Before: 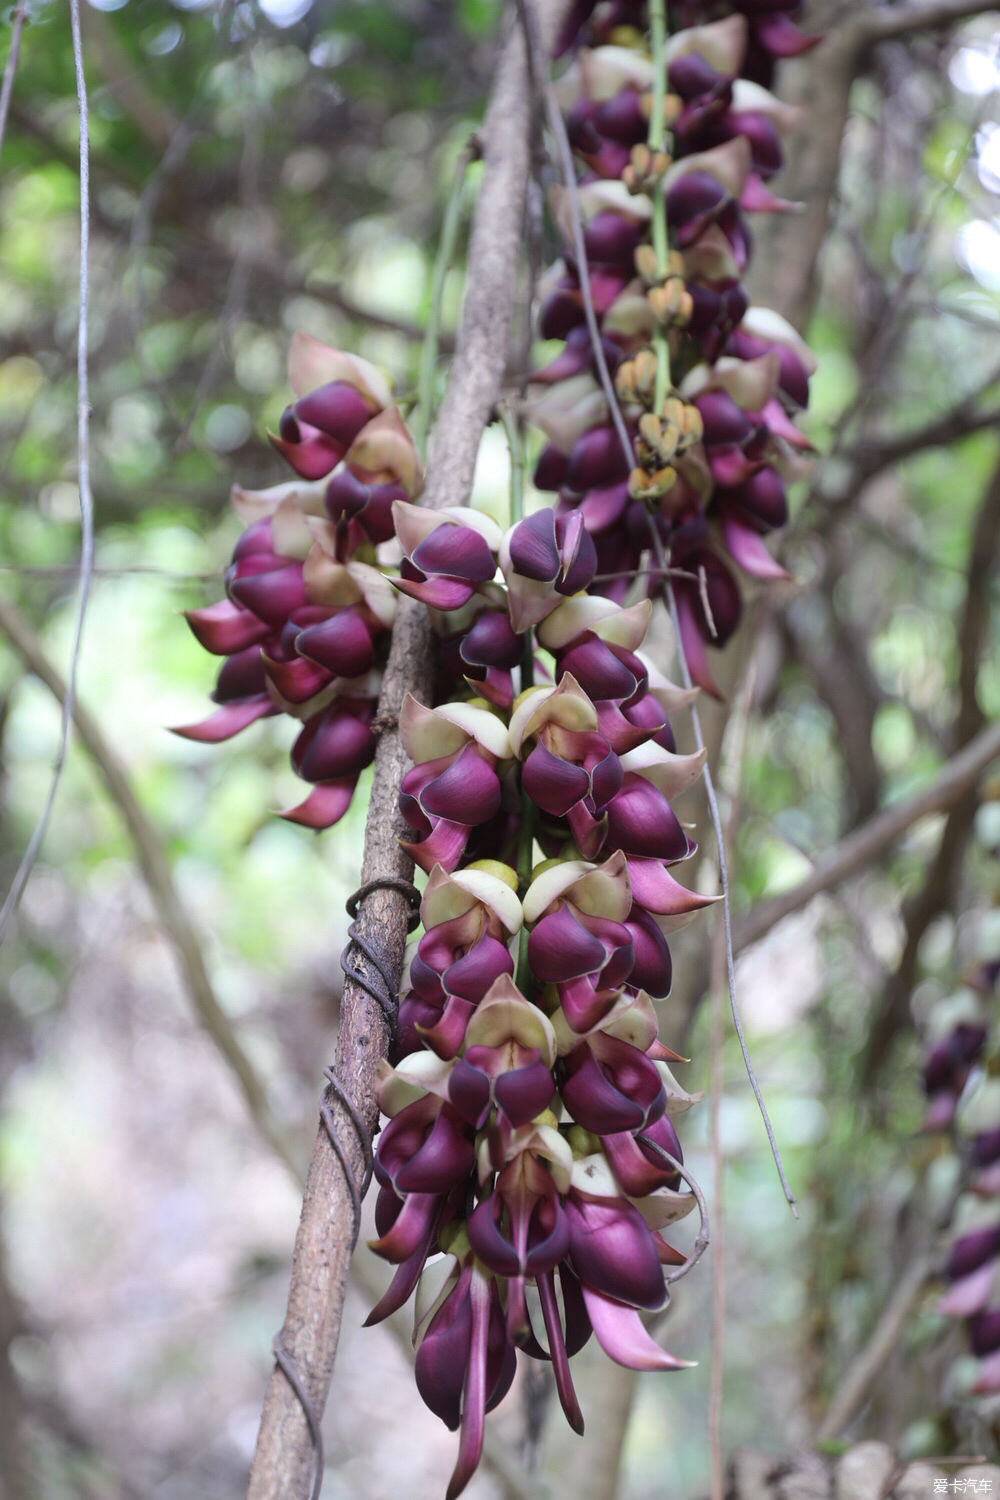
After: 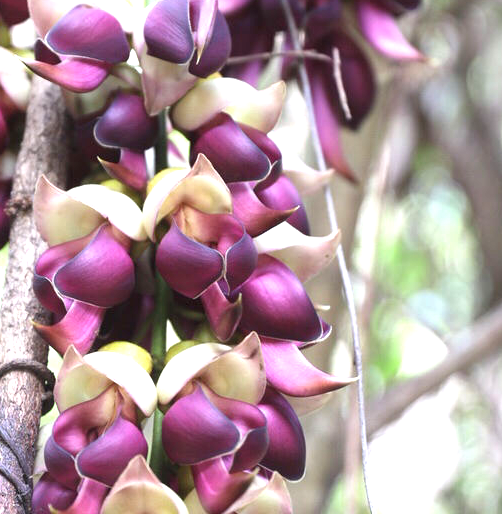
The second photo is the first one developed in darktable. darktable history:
exposure: exposure 1.211 EV, compensate exposure bias true, compensate highlight preservation false
crop: left 36.622%, top 34.543%, right 13.124%, bottom 31.16%
